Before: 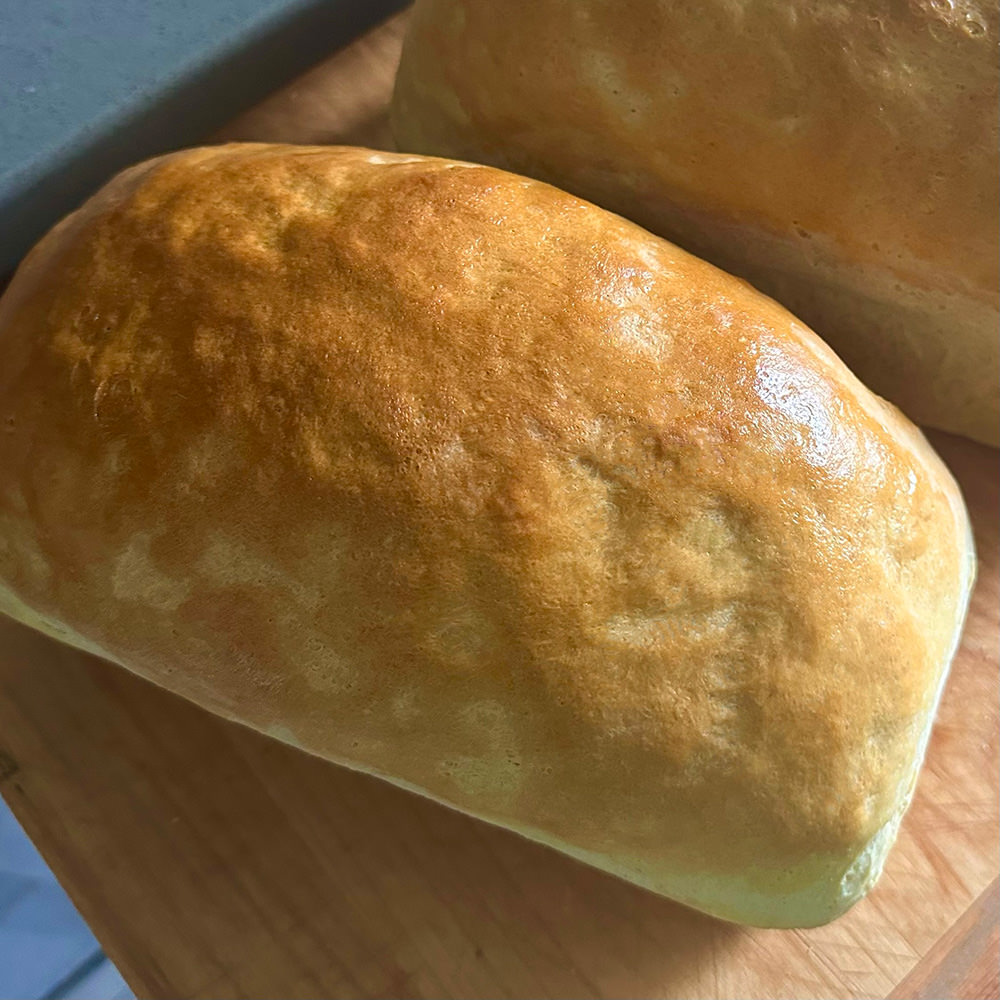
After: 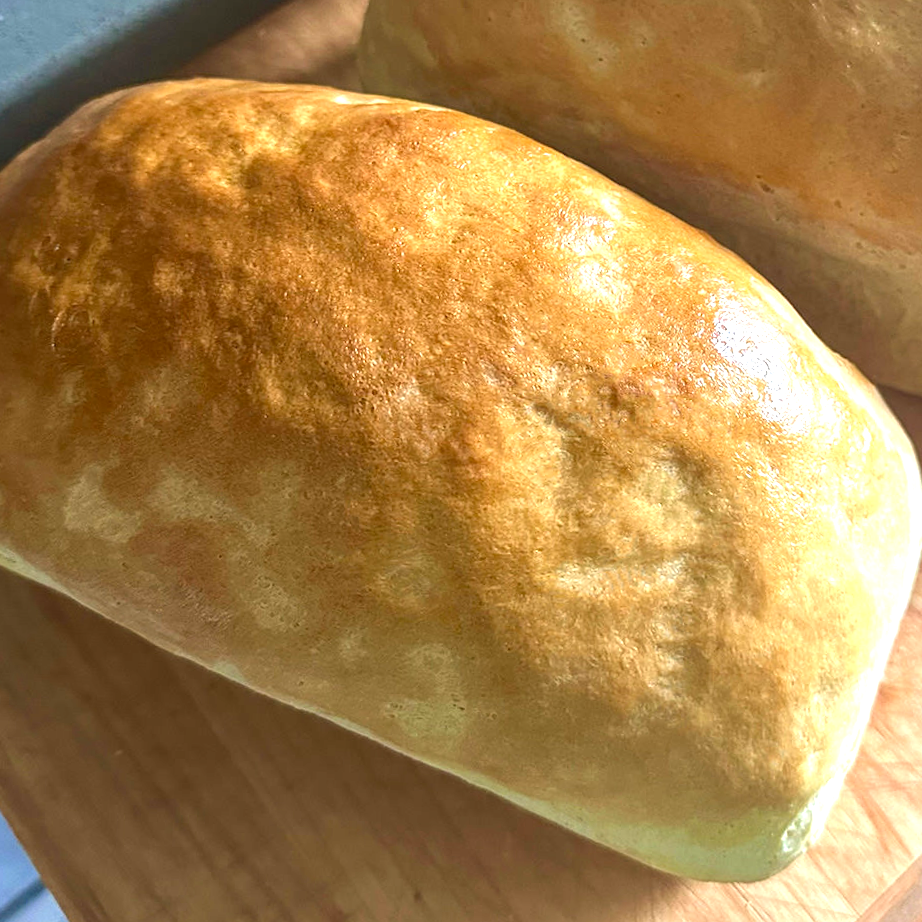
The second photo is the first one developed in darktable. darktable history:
local contrast: on, module defaults
exposure: exposure 0.722 EV, compensate highlight preservation false
crop and rotate: angle -1.96°, left 3.097%, top 4.154%, right 1.586%, bottom 0.529%
